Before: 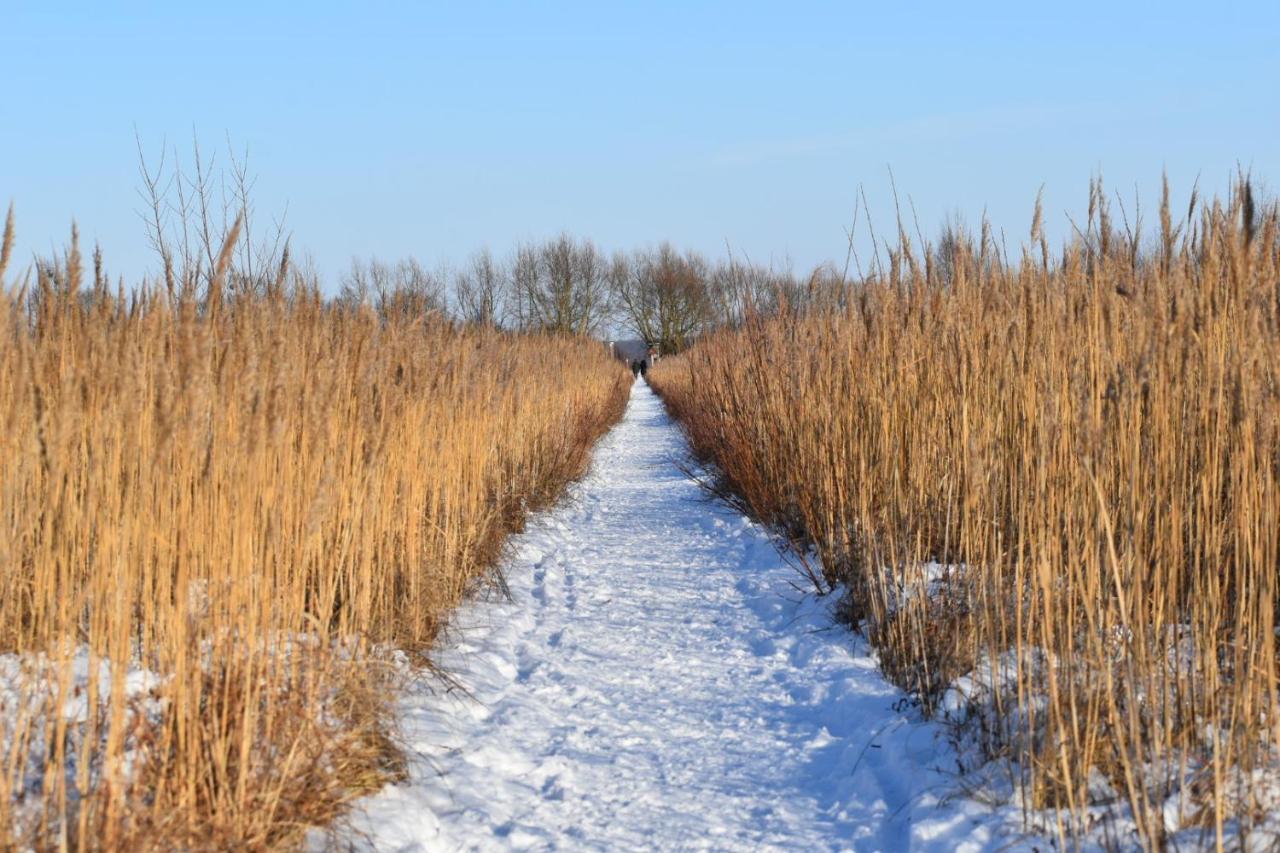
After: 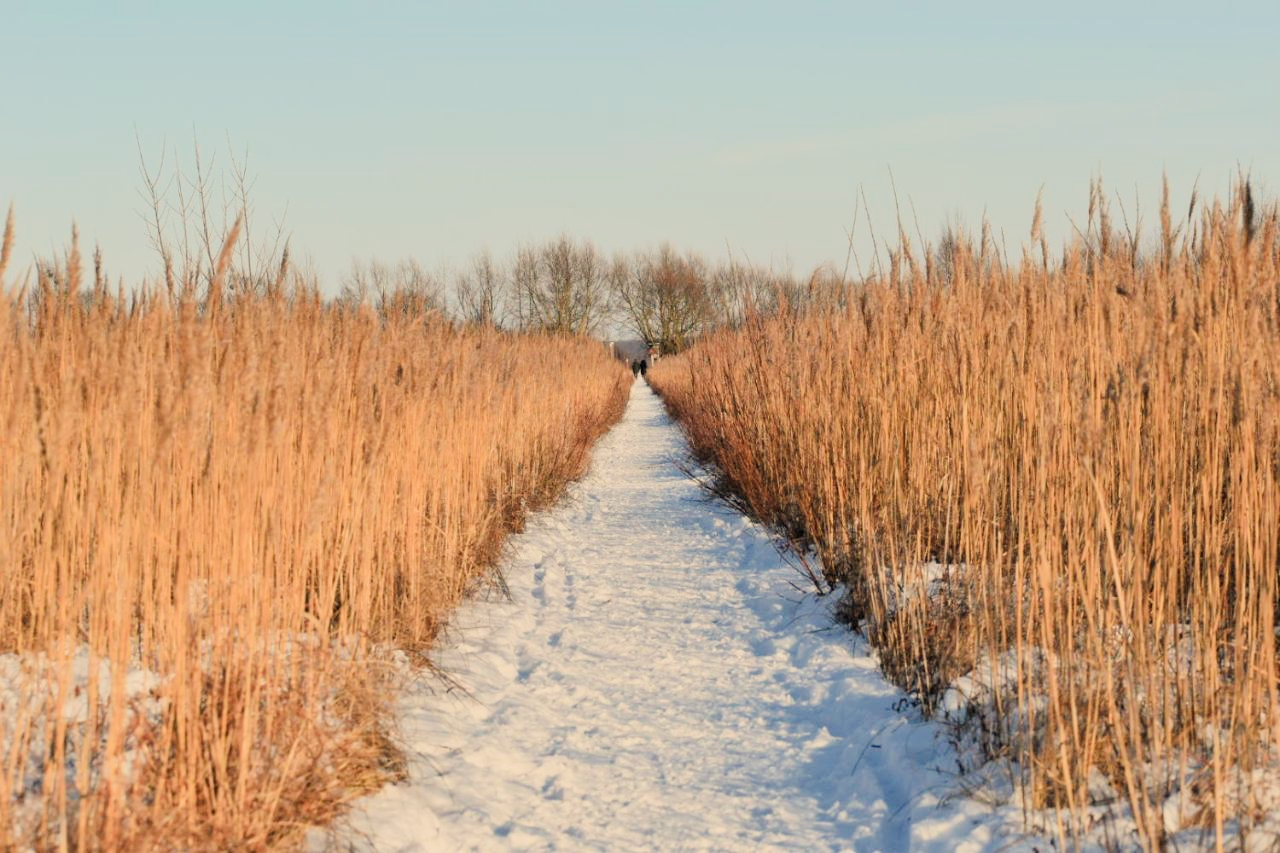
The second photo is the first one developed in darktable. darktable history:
exposure: black level correction 0, exposure 0.5 EV, compensate exposure bias true, compensate highlight preservation false
contrast brightness saturation: saturation -0.05
levels: levels [0, 0.498, 1]
filmic rgb: black relative exposure -7.65 EV, white relative exposure 4.56 EV, hardness 3.61
white balance: red 1.138, green 0.996, blue 0.812
